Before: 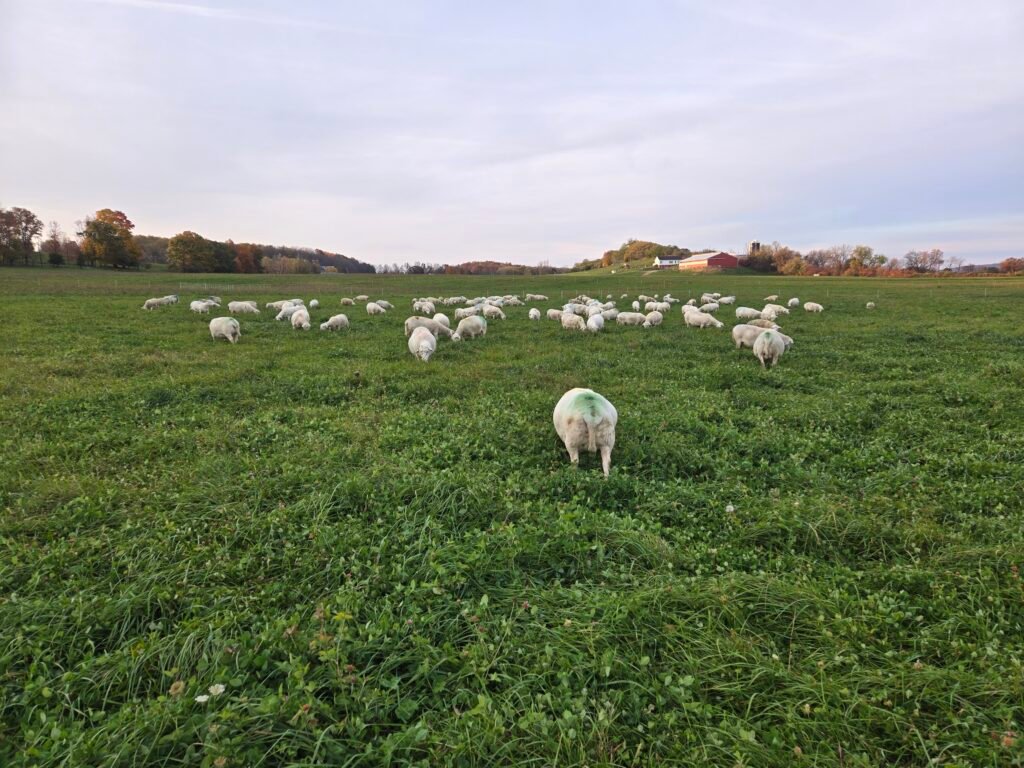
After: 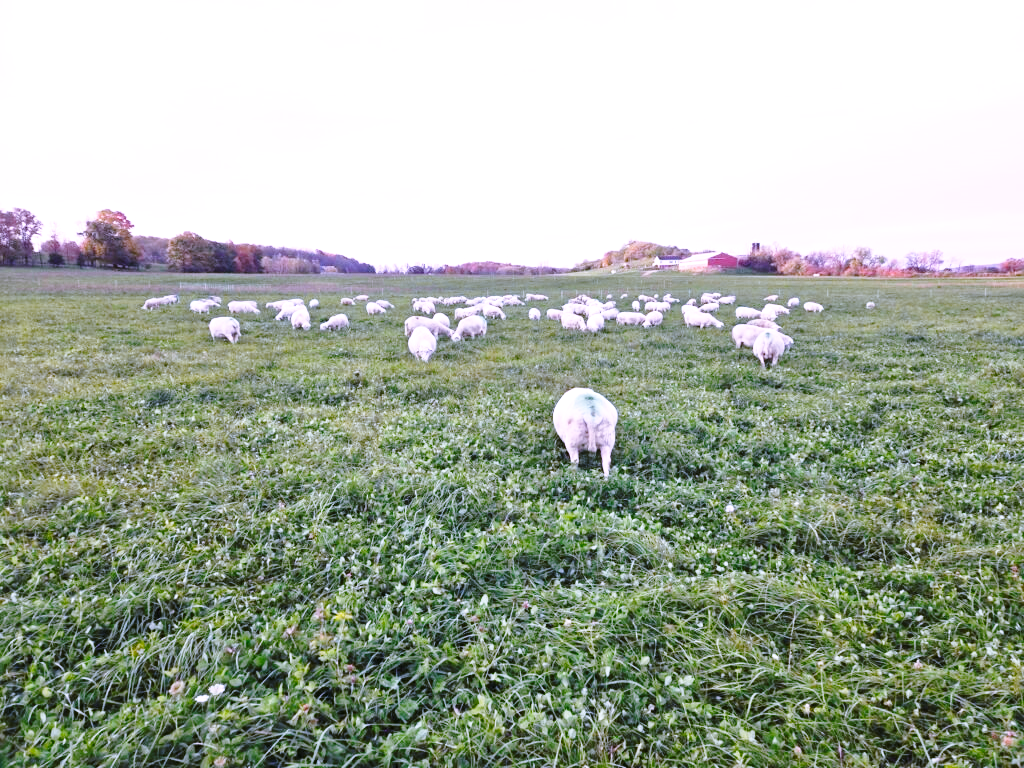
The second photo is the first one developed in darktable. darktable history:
tone curve: curves: ch0 [(0, 0) (0.253, 0.237) (1, 1)]; ch1 [(0, 0) (0.401, 0.42) (0.442, 0.47) (0.491, 0.495) (0.511, 0.523) (0.557, 0.565) (0.66, 0.683) (1, 1)]; ch2 [(0, 0) (0.394, 0.413) (0.5, 0.5) (0.578, 0.568) (1, 1)], color space Lab, independent channels, preserve colors none
exposure: exposure 0.556 EV, compensate highlight preservation false
white balance: red 0.98, blue 1.61
base curve: curves: ch0 [(0, 0) (0.028, 0.03) (0.121, 0.232) (0.46, 0.748) (0.859, 0.968) (1, 1)], preserve colors none
